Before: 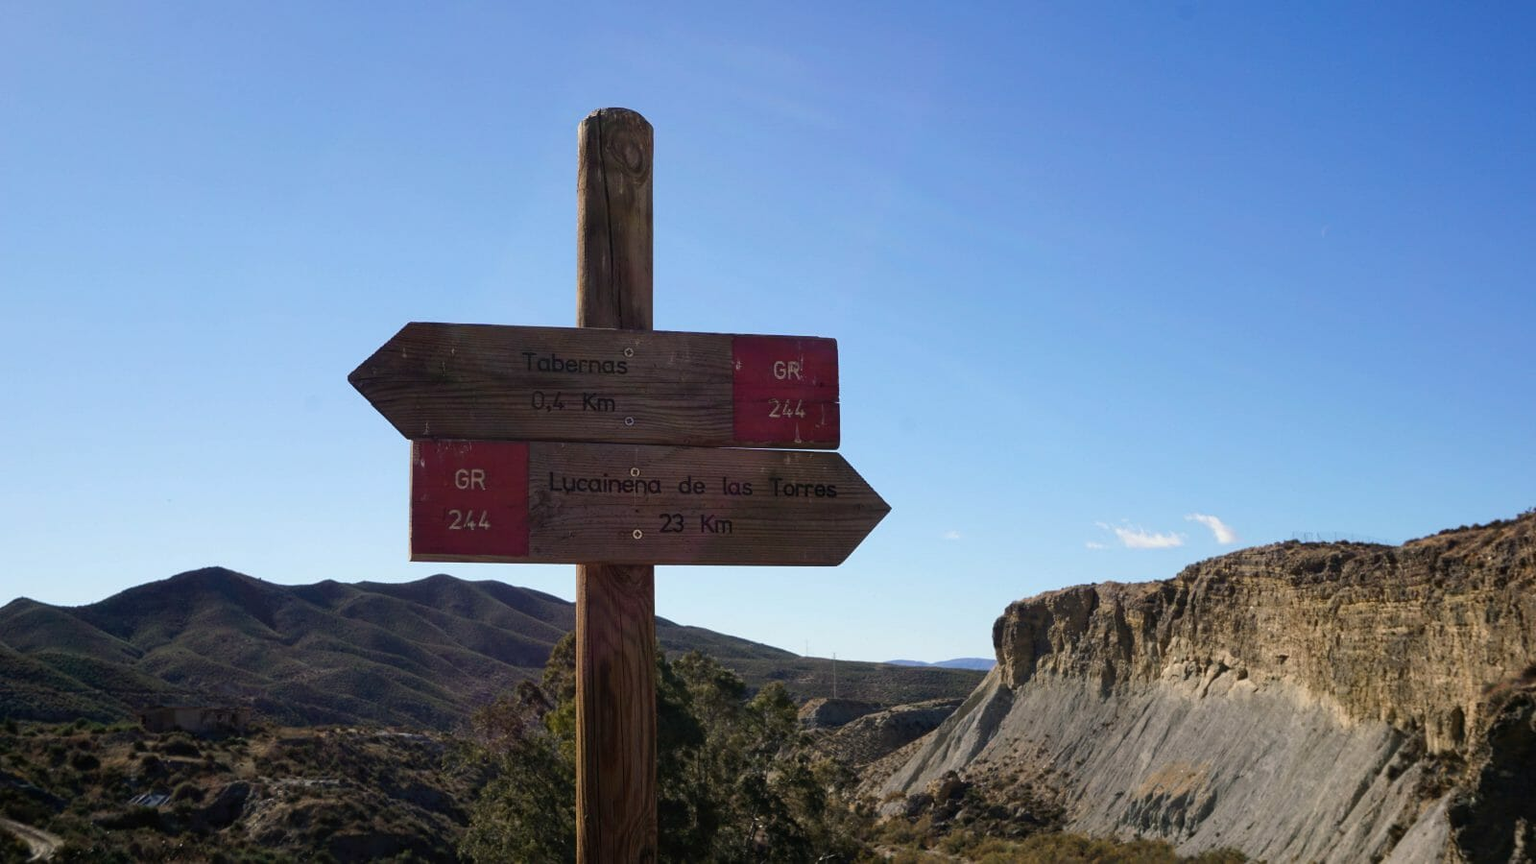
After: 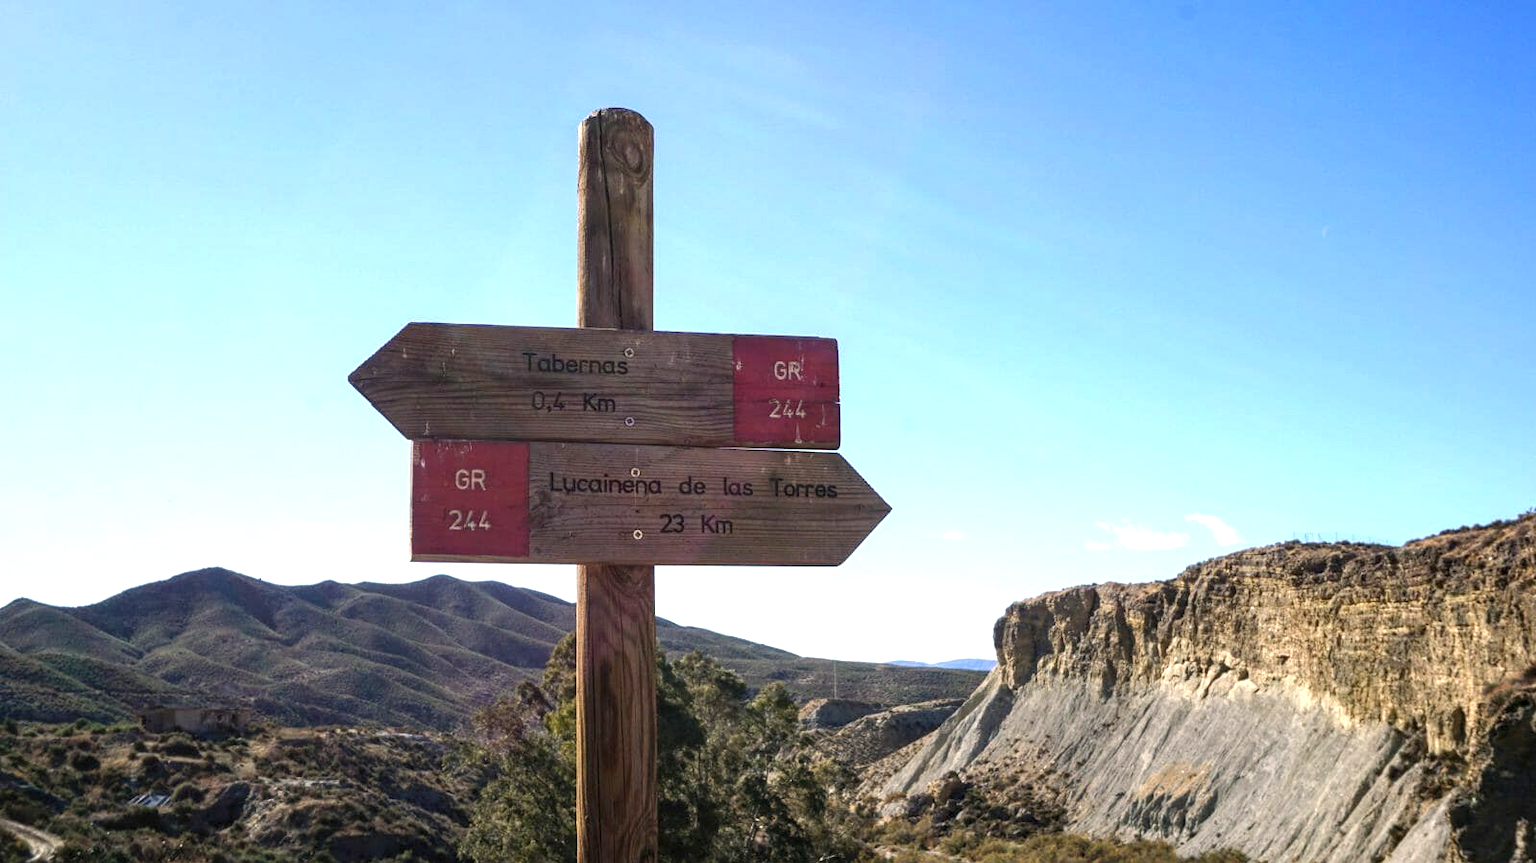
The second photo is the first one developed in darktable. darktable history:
local contrast: detail 130%
exposure: black level correction 0, exposure 0.95 EV, compensate exposure bias true, compensate highlight preservation false
